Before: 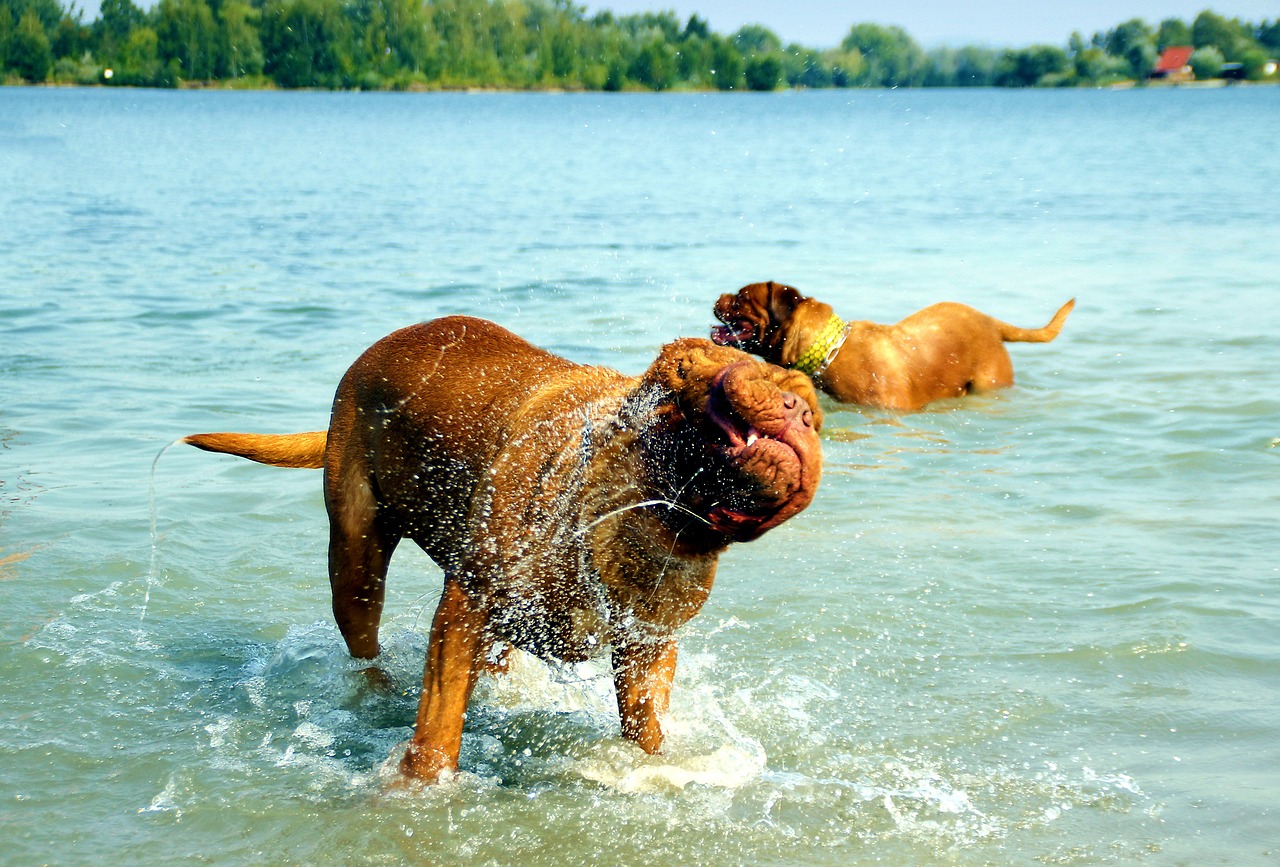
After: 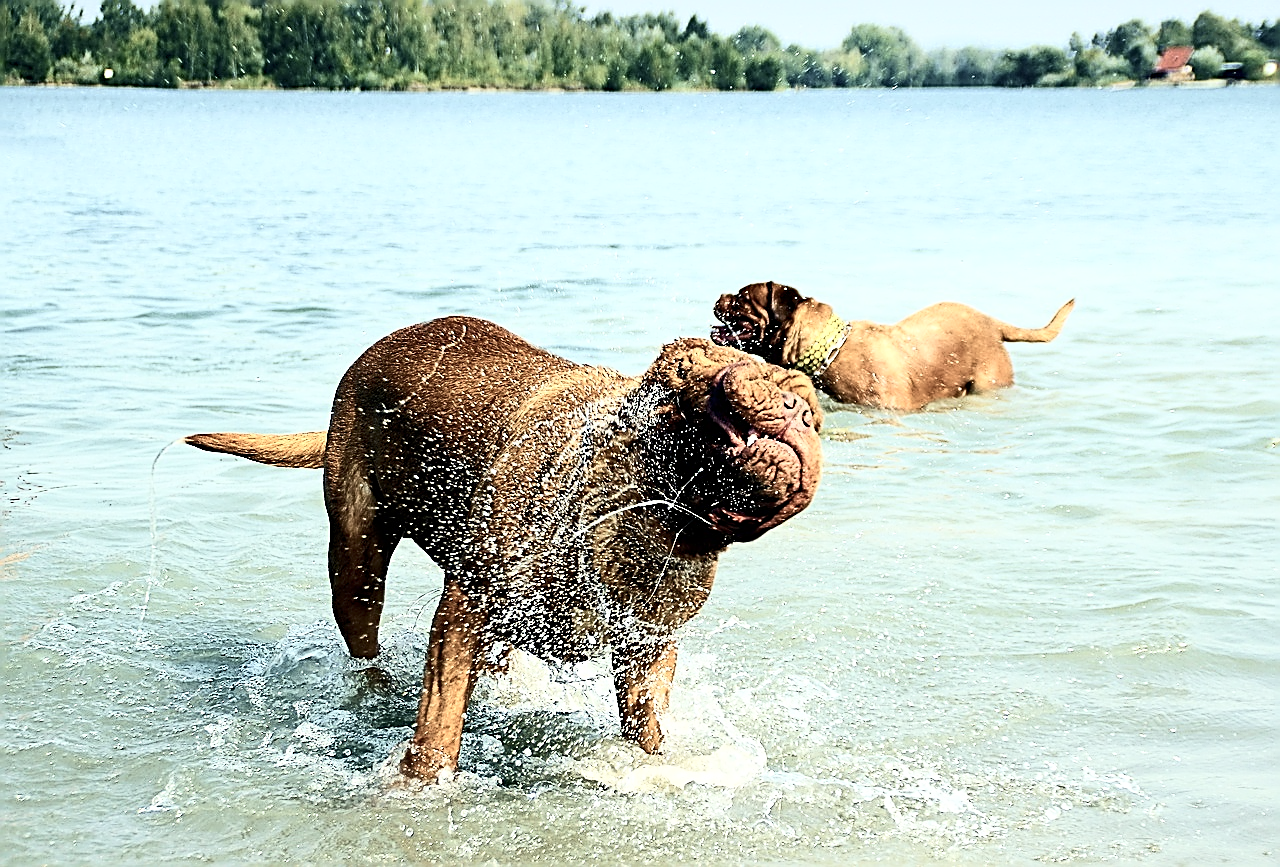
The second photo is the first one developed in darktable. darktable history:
base curve: curves: ch0 [(0, 0) (0.666, 0.806) (1, 1)]
sharpen: amount 1.861
color correction: saturation 0.3
contrast brightness saturation: contrast 0.26, brightness 0.02, saturation 0.87
